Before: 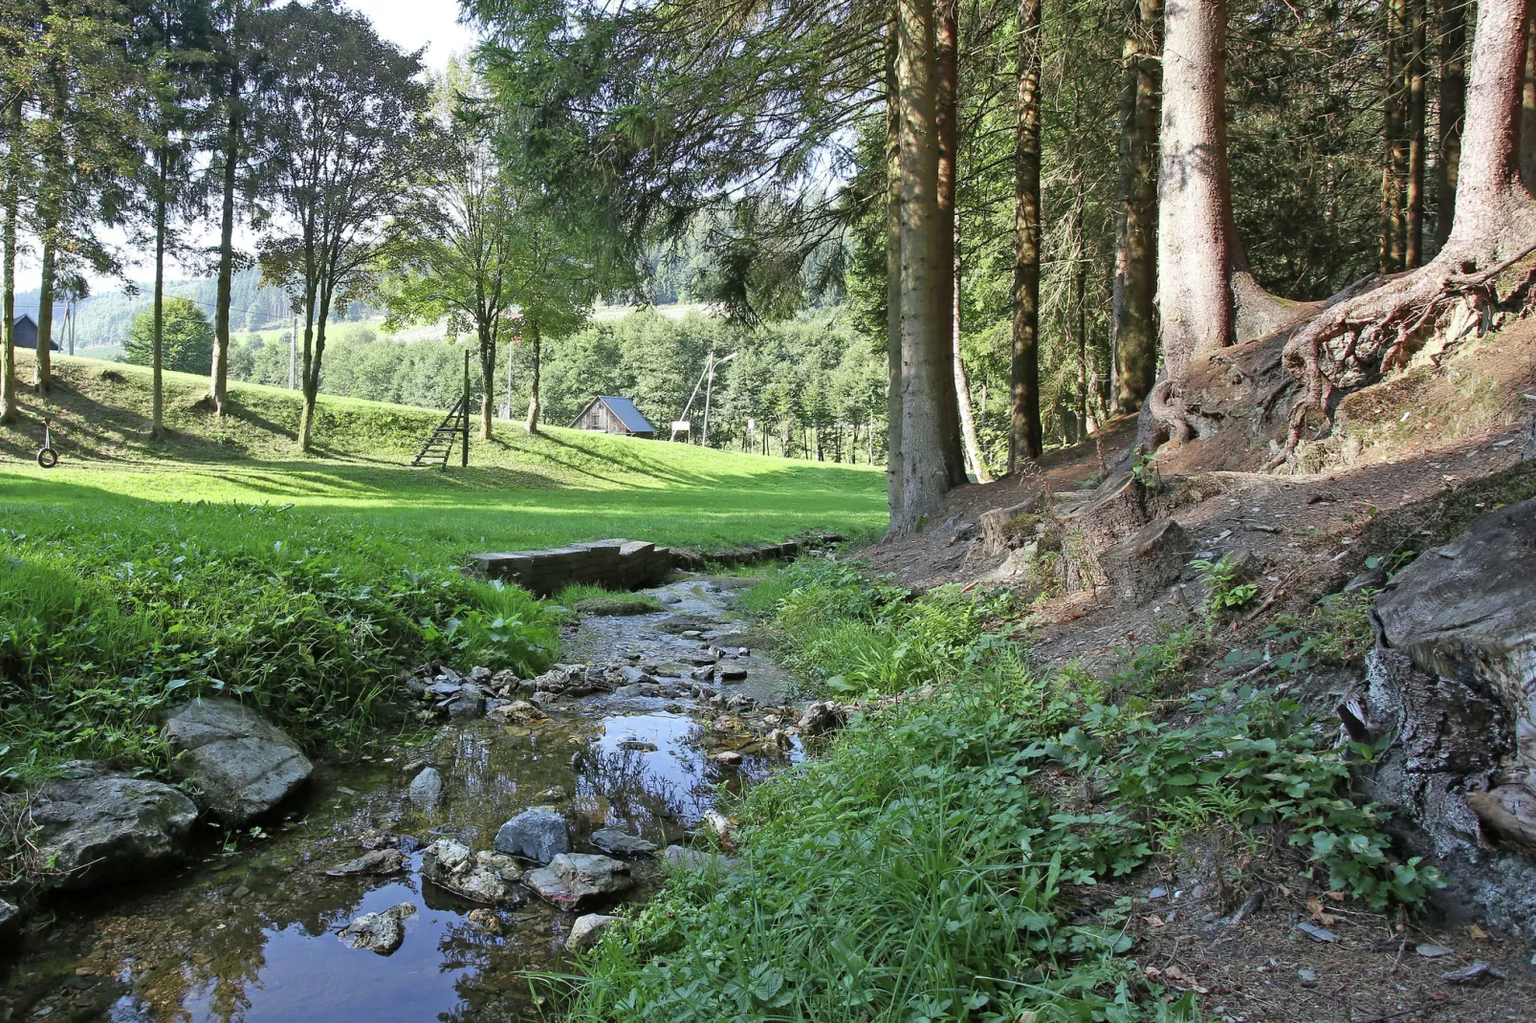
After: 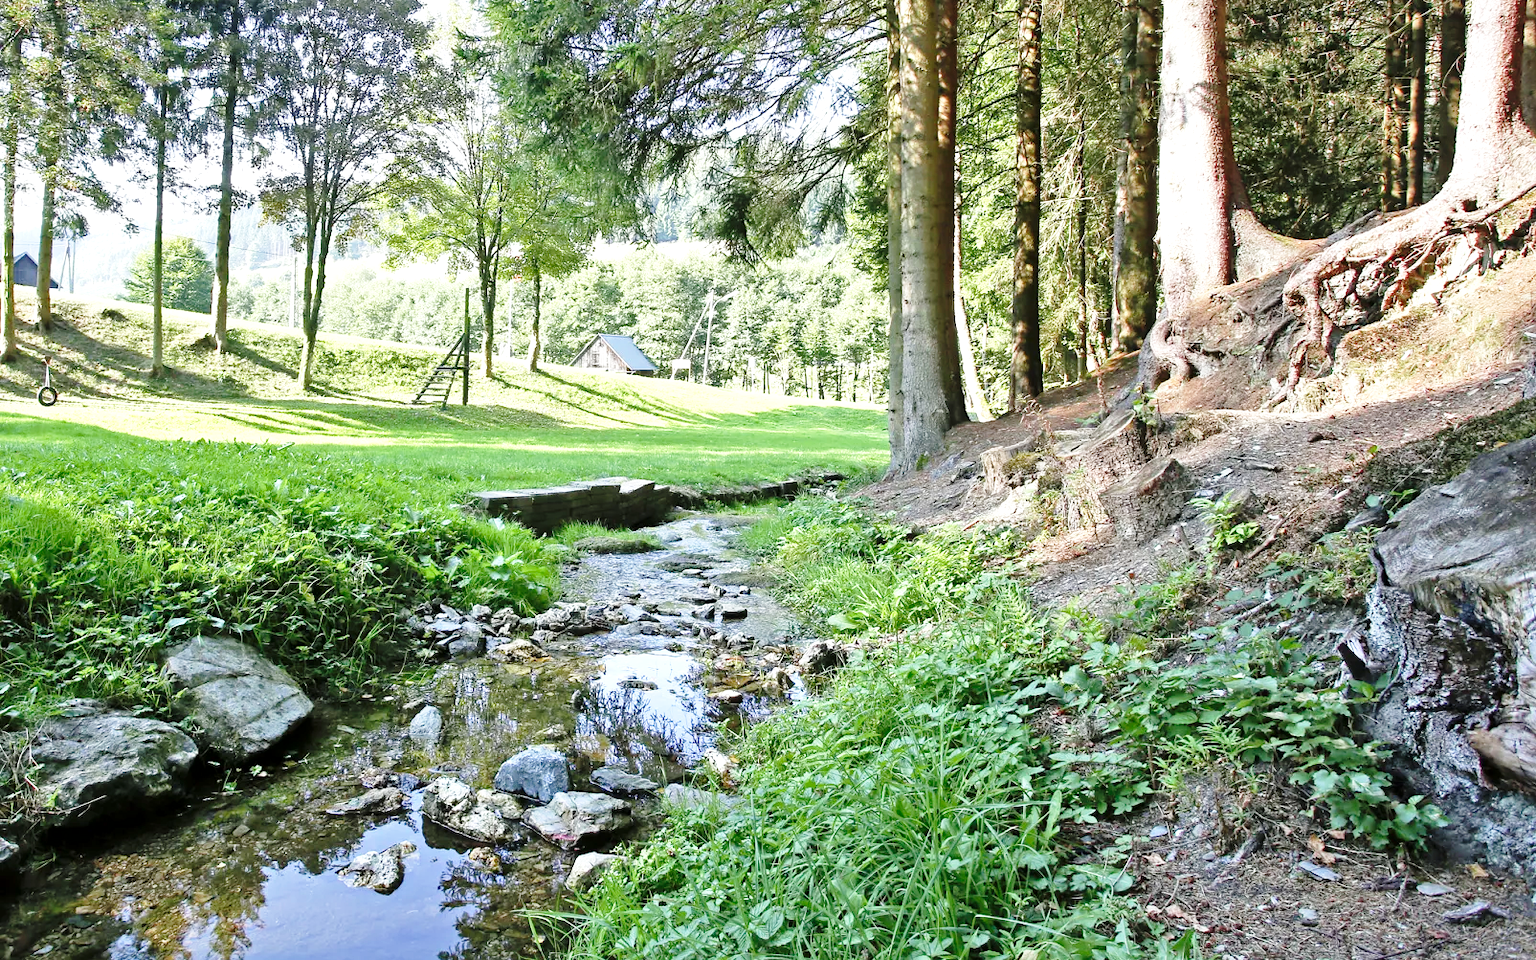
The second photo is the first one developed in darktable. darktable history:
exposure: exposure 0.379 EV, compensate highlight preservation false
base curve: curves: ch0 [(0, 0) (0.028, 0.03) (0.121, 0.232) (0.46, 0.748) (0.859, 0.968) (1, 1)], preserve colors none
local contrast: mode bilateral grid, contrast 21, coarseness 50, detail 130%, midtone range 0.2
crop and rotate: top 6.132%
color balance rgb: white fulcrum 1.02 EV, perceptual saturation grading › global saturation -1.977%, perceptual saturation grading › highlights -6.96%, perceptual saturation grading › mid-tones 7.704%, perceptual saturation grading › shadows 3.923%, perceptual brilliance grading › global brilliance 2.856%, perceptual brilliance grading › highlights -3.084%, perceptual brilliance grading › shadows 3.846%, global vibrance 9.838%
